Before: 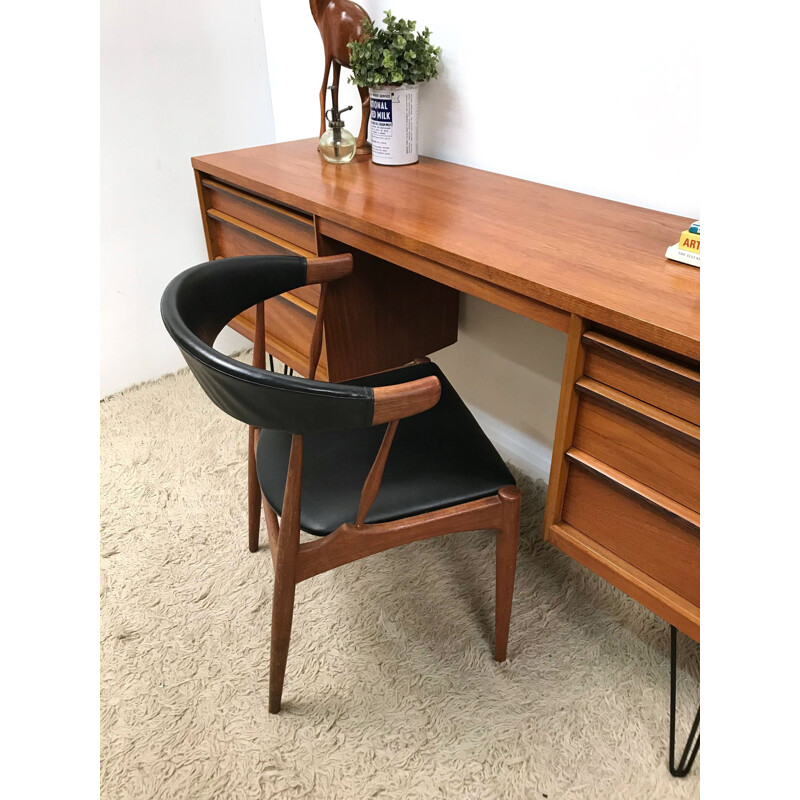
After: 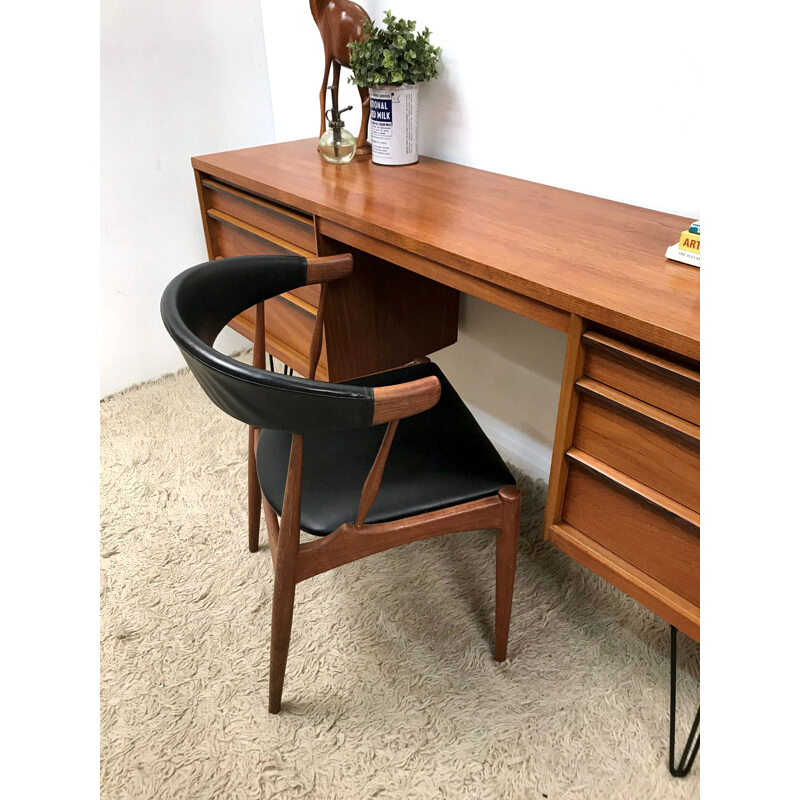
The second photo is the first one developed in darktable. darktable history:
local contrast: mode bilateral grid, contrast 20, coarseness 99, detail 150%, midtone range 0.2
